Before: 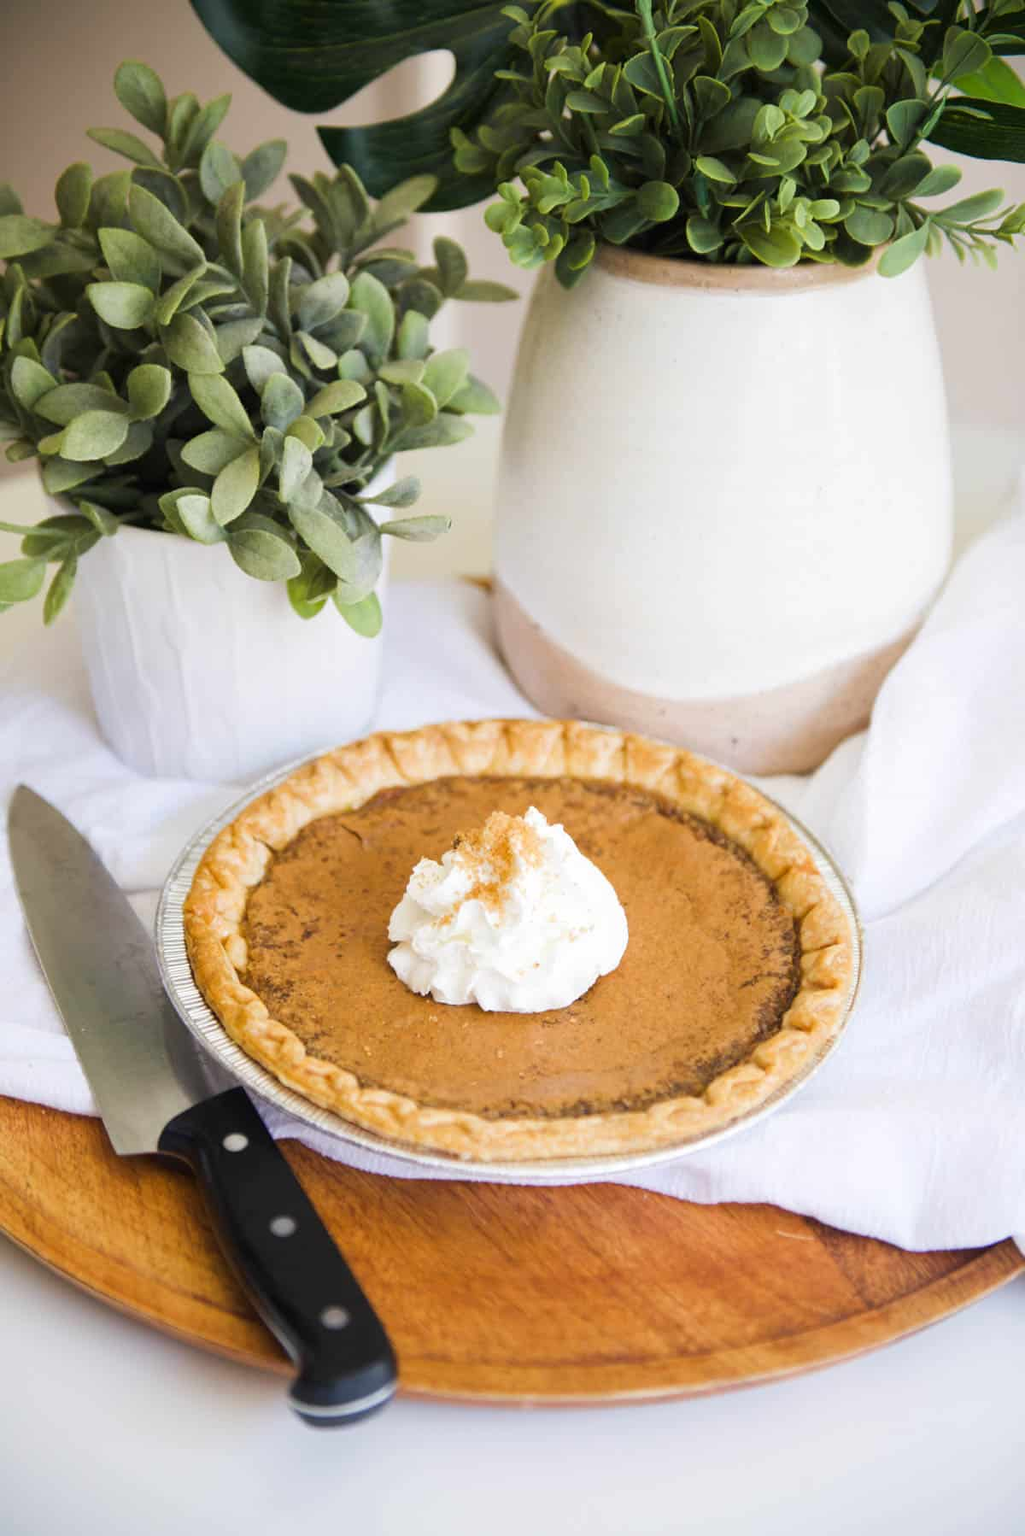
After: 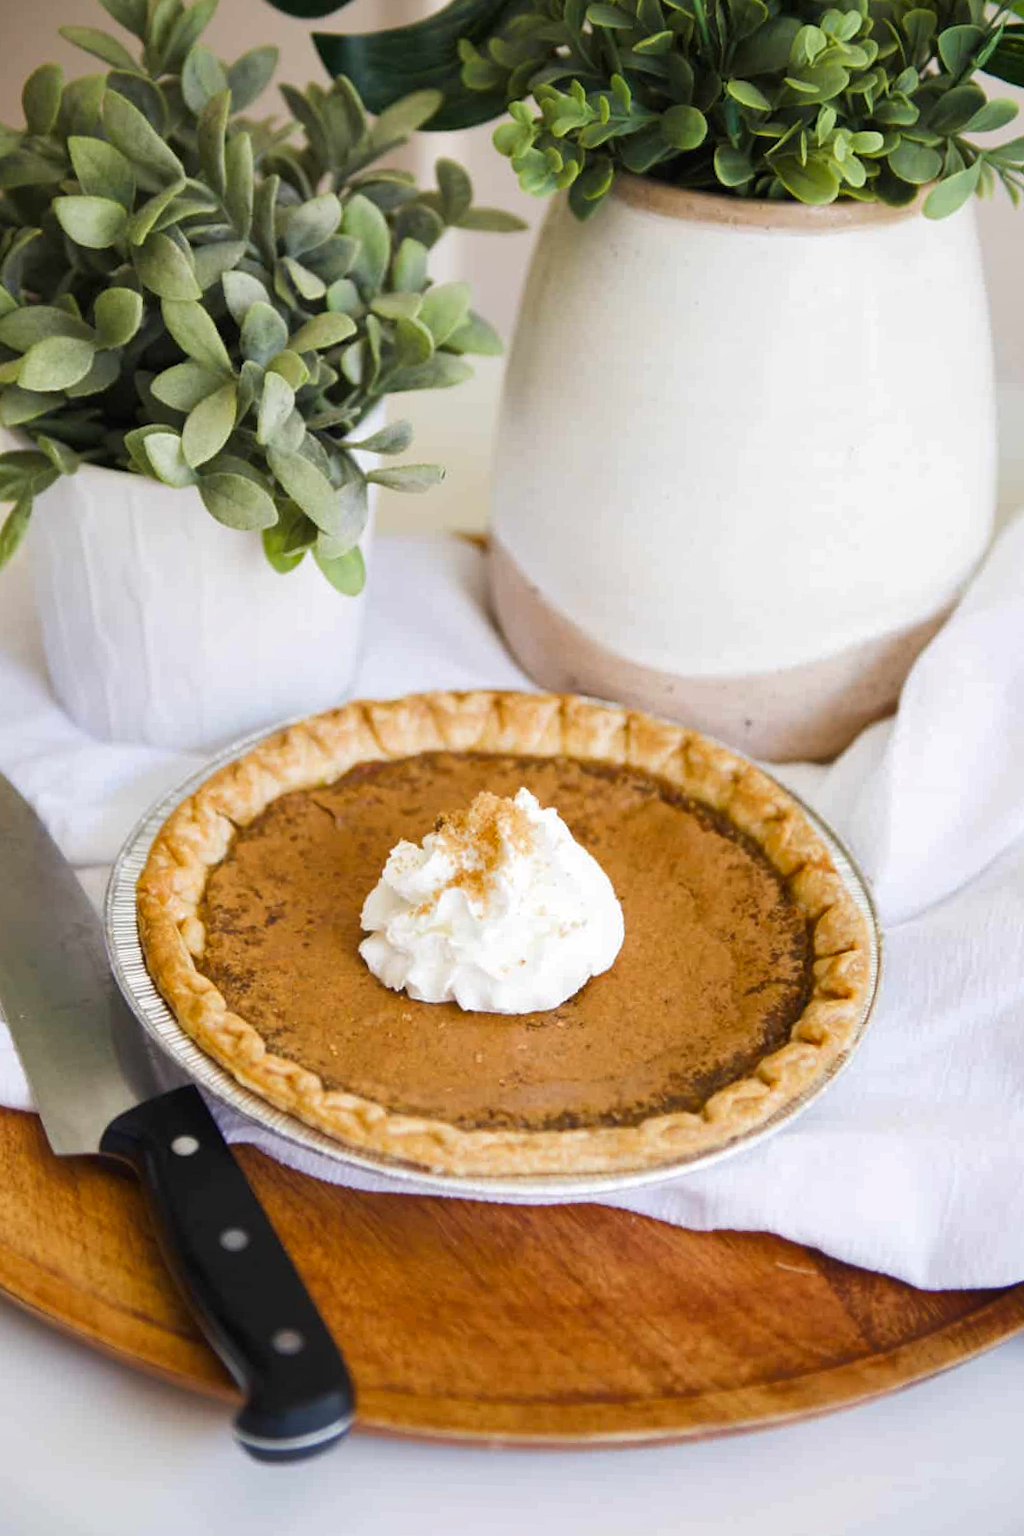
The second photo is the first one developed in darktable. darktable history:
shadows and highlights: radius 336.67, shadows 28.17, soften with gaussian
crop and rotate: angle -1.93°, left 3.124%, top 3.756%, right 1.391%, bottom 0.684%
